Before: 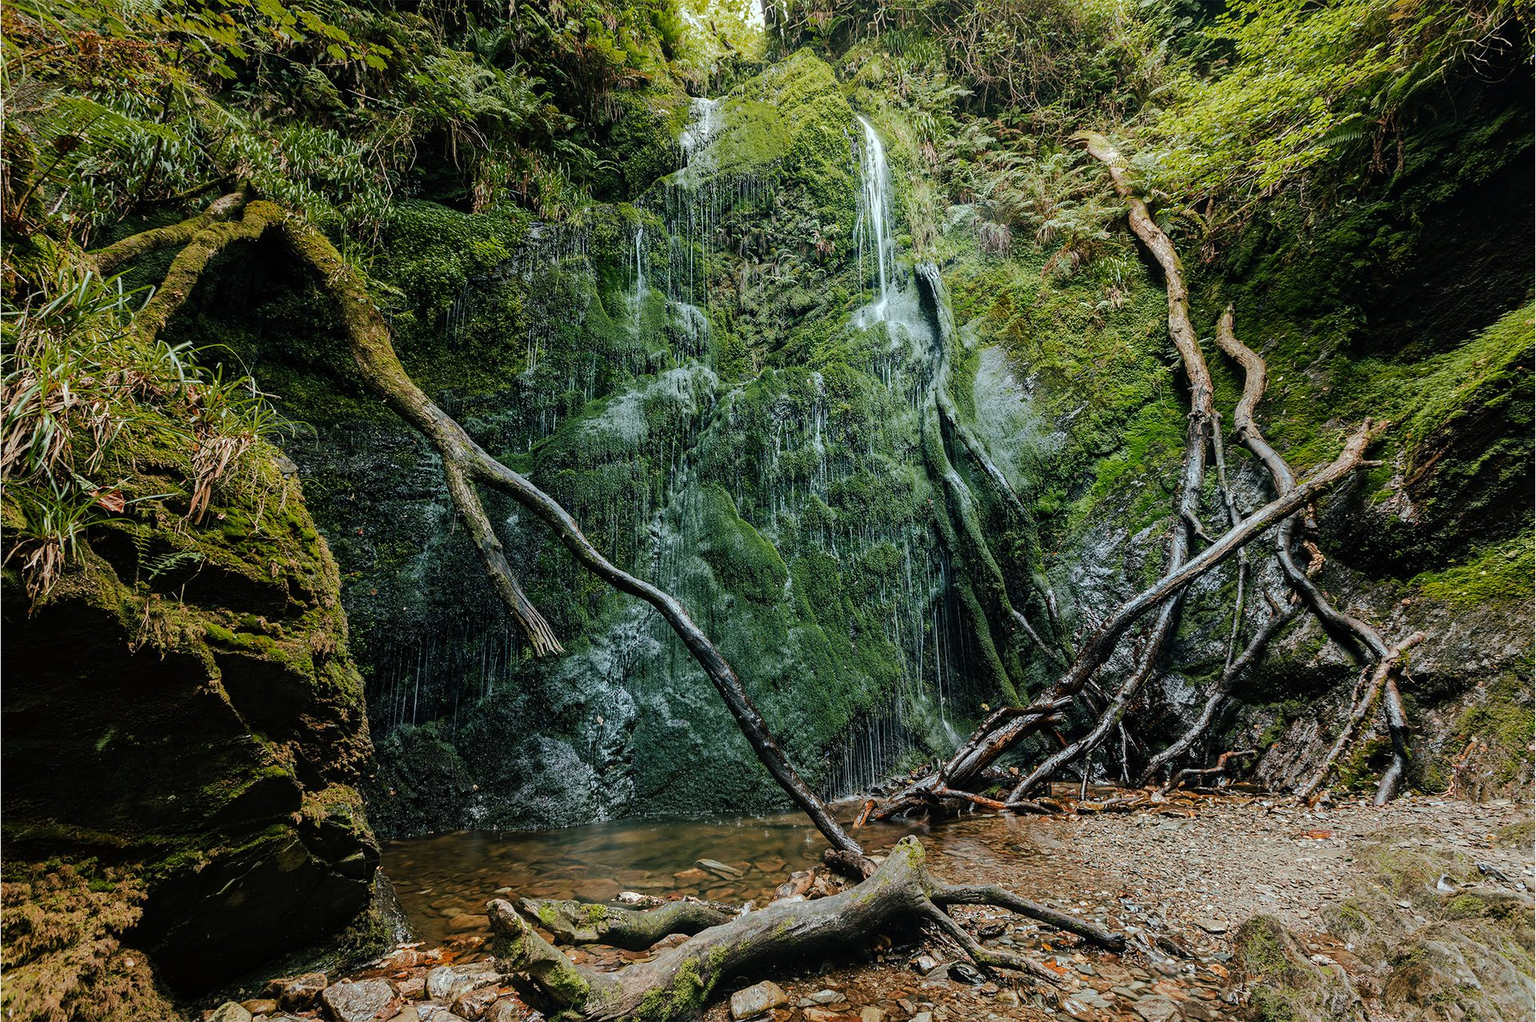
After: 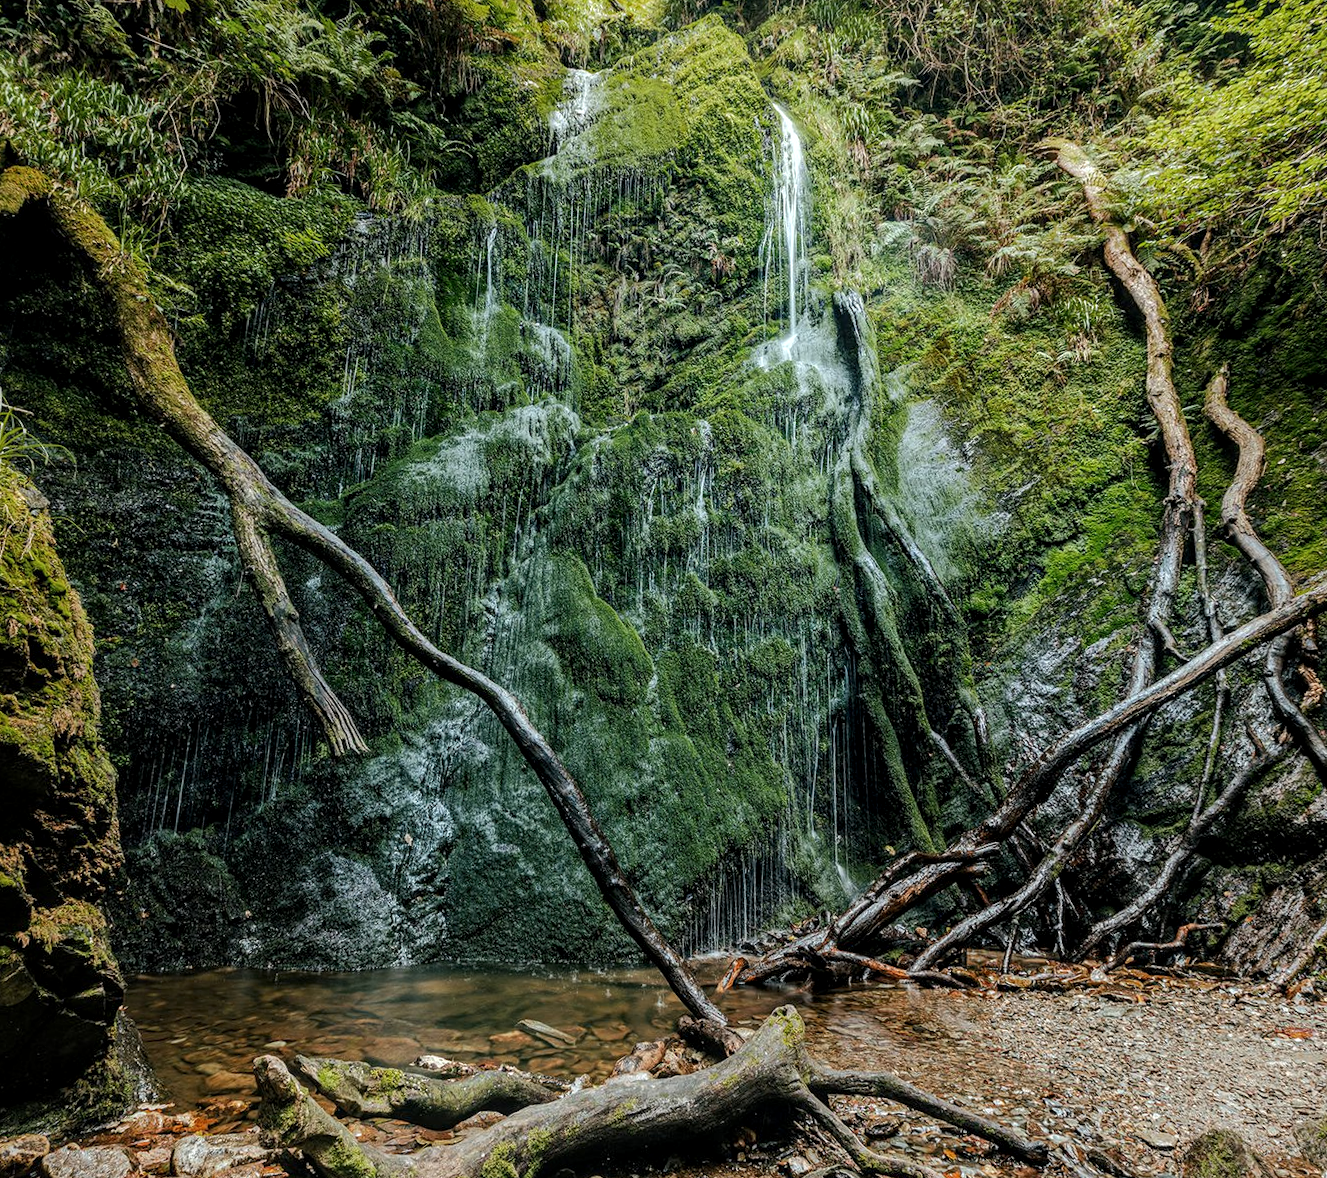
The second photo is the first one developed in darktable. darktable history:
local contrast: detail 130%
crop and rotate: angle -3.27°, left 14.277%, top 0.028%, right 10.766%, bottom 0.028%
